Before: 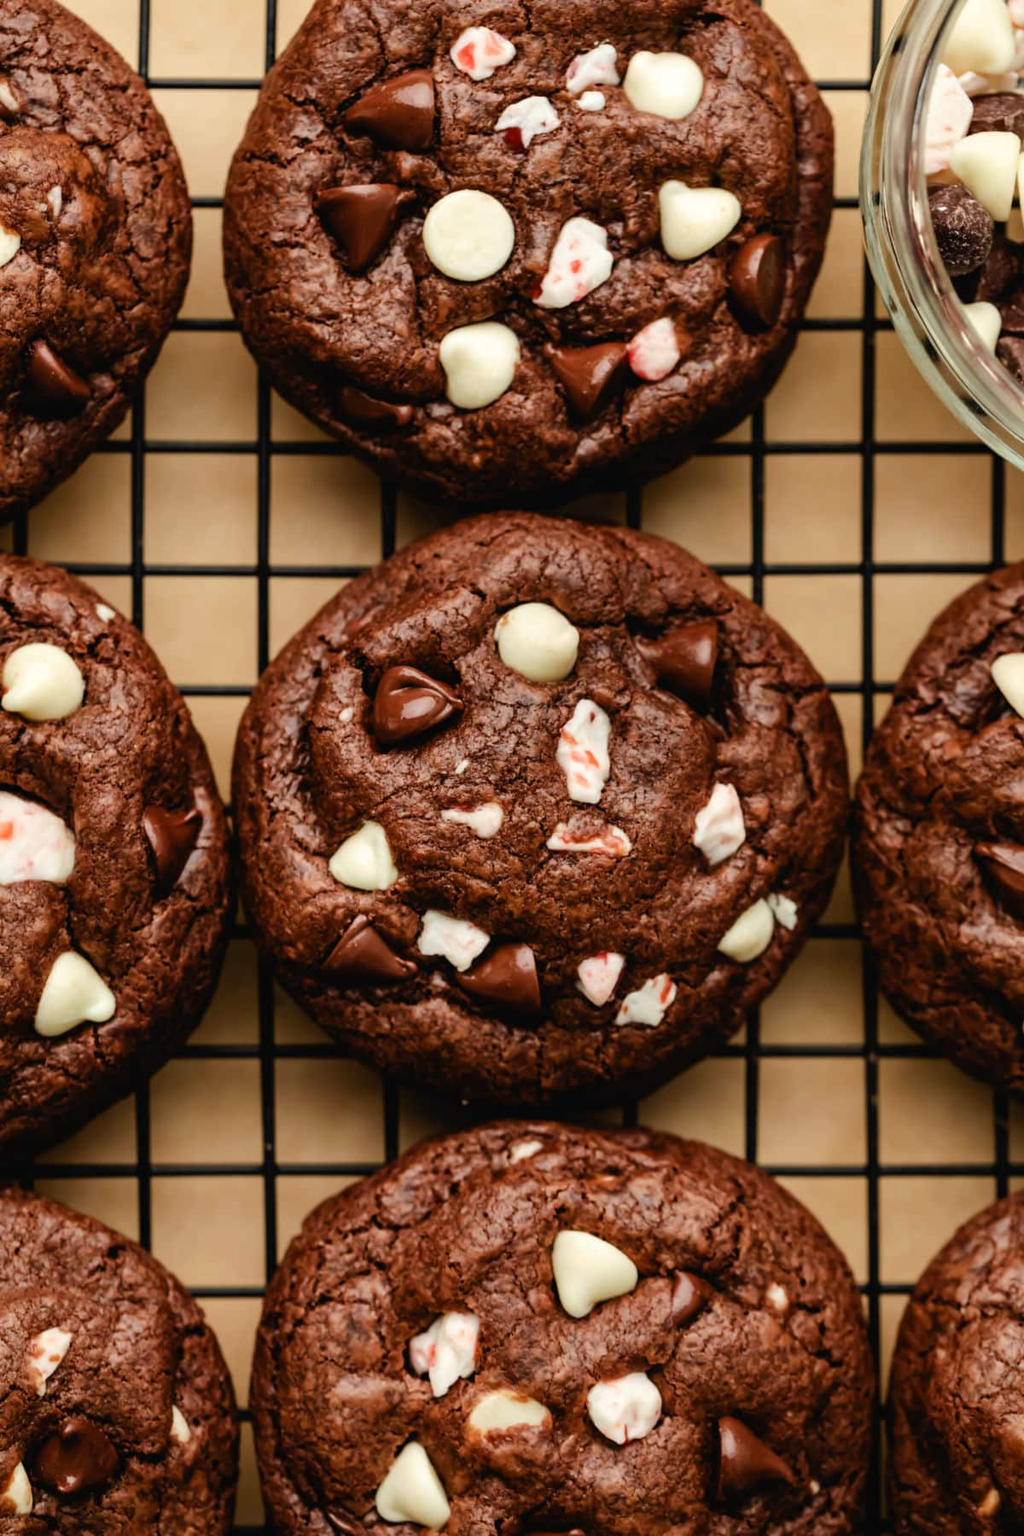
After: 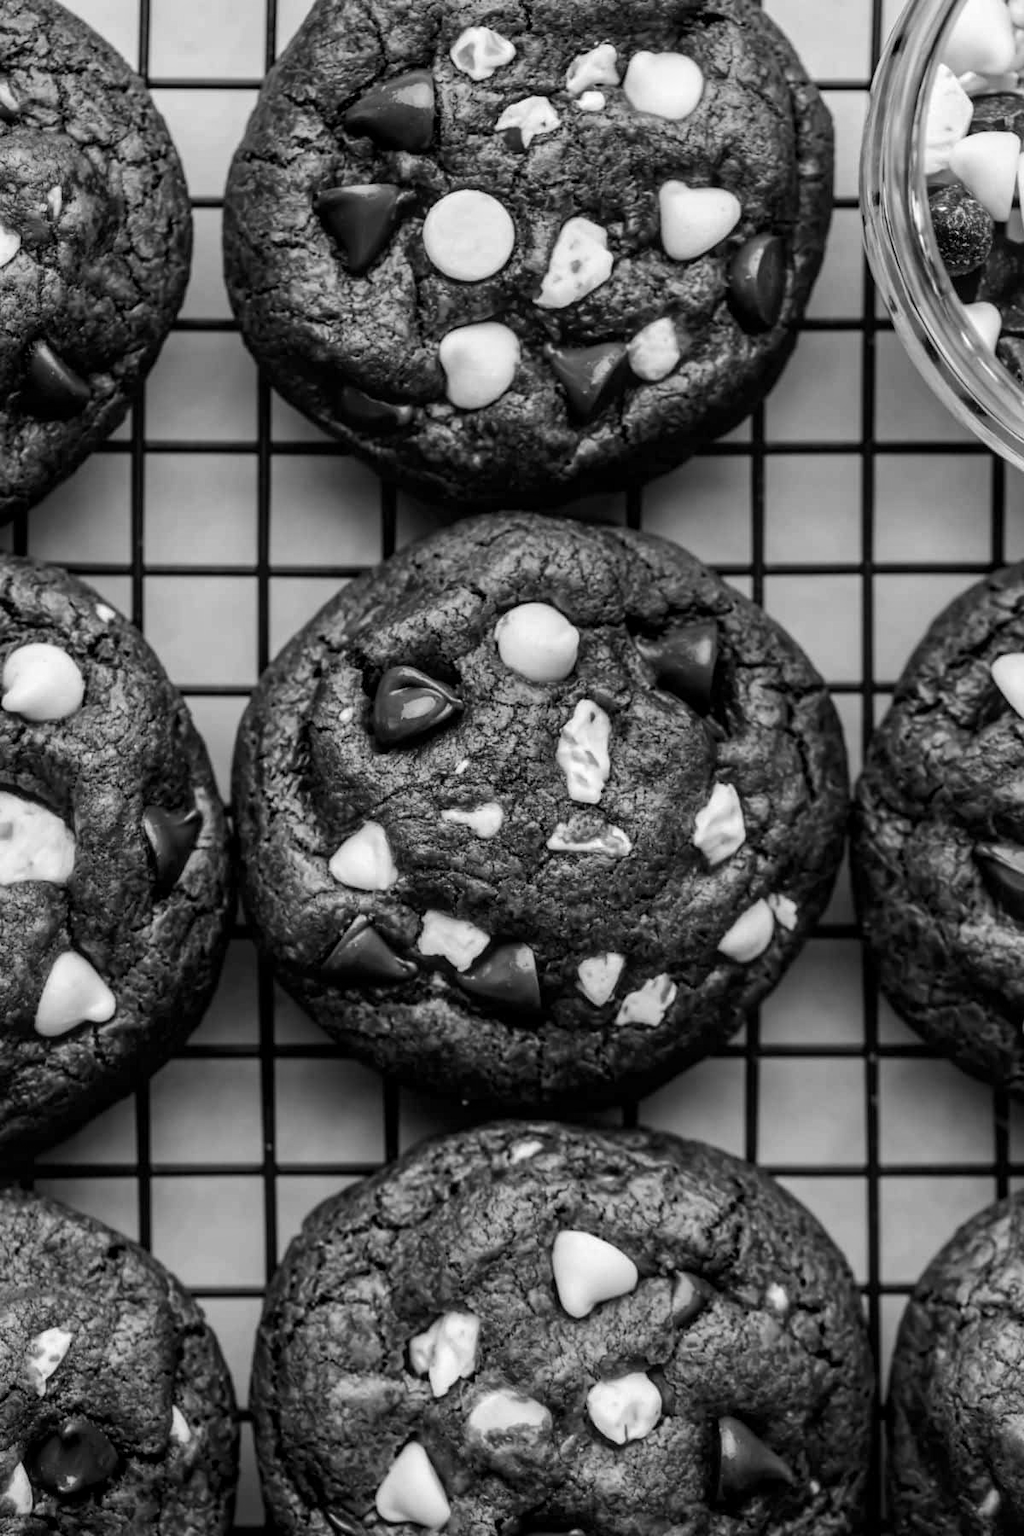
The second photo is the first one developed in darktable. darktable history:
monochrome: a 32, b 64, size 2.3
local contrast: on, module defaults
